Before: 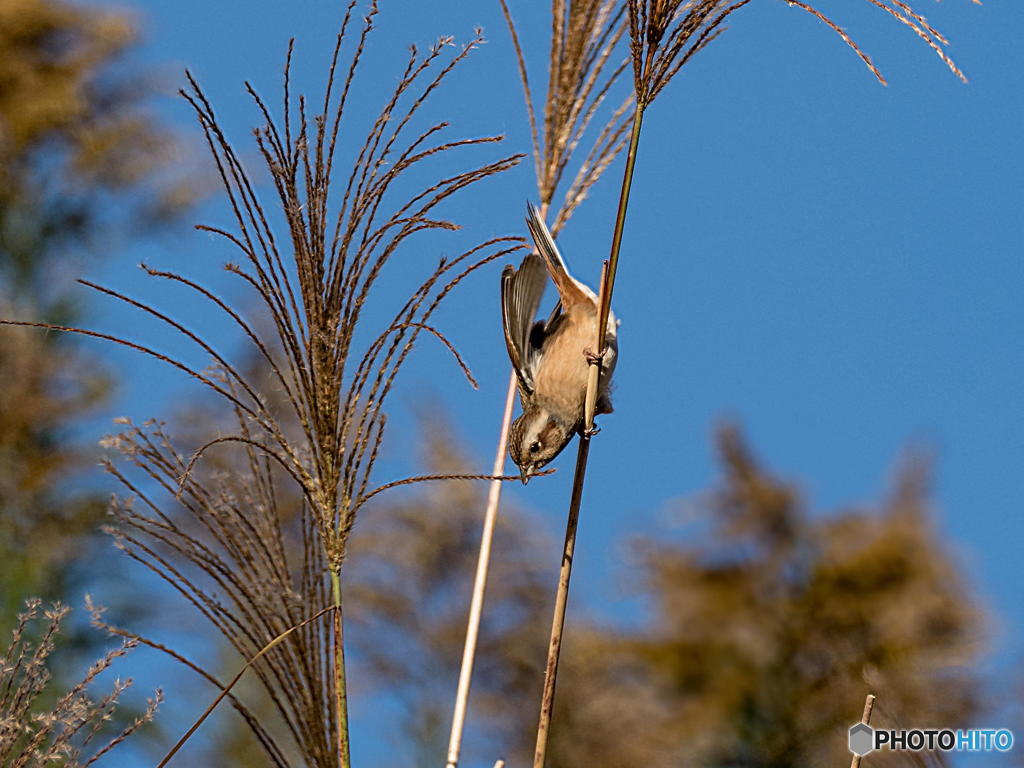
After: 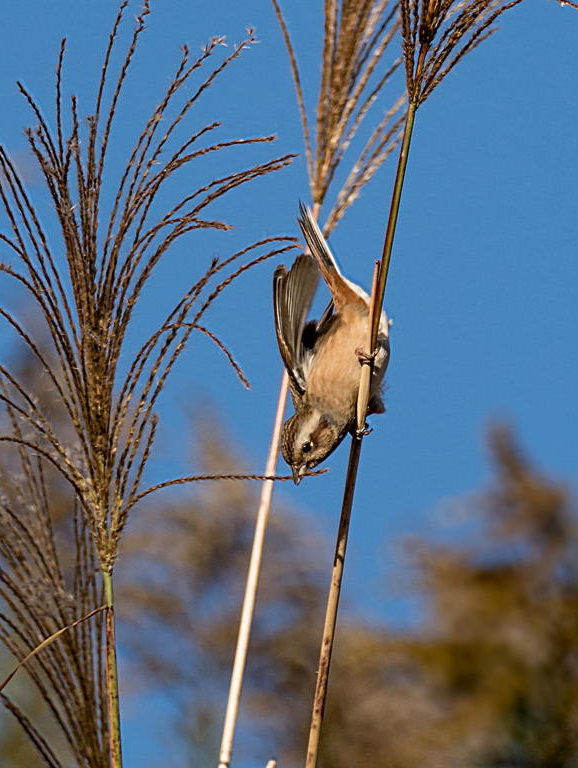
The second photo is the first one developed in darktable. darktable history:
crop and rotate: left 22.336%, right 21.213%
